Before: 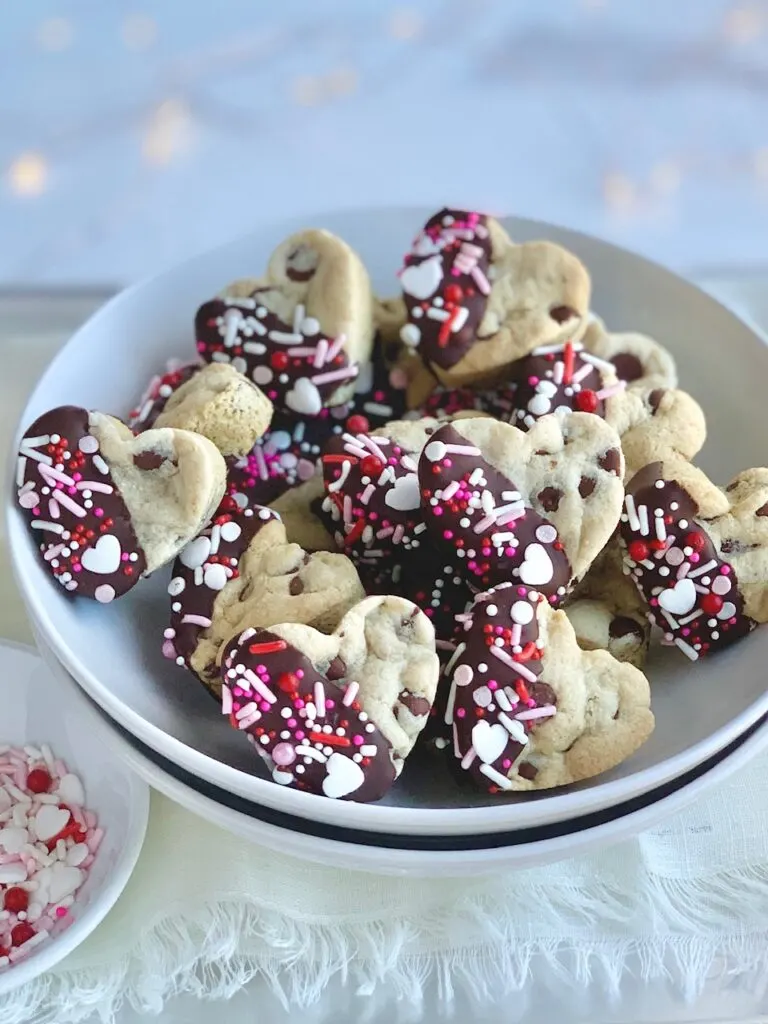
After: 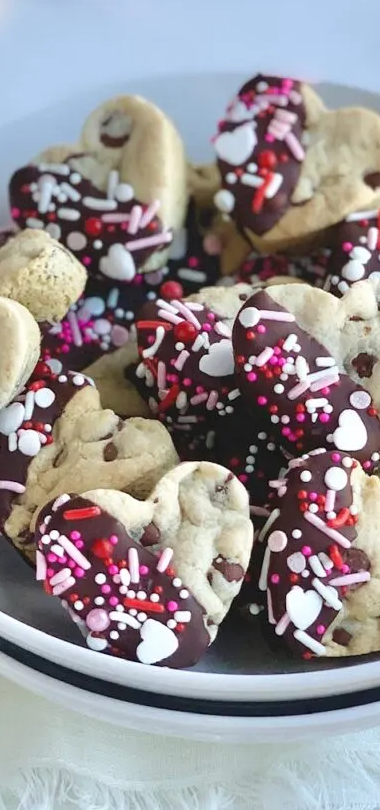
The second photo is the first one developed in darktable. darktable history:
crop and rotate: angle 0.015°, left 24.321%, top 13.127%, right 26.1%, bottom 7.692%
